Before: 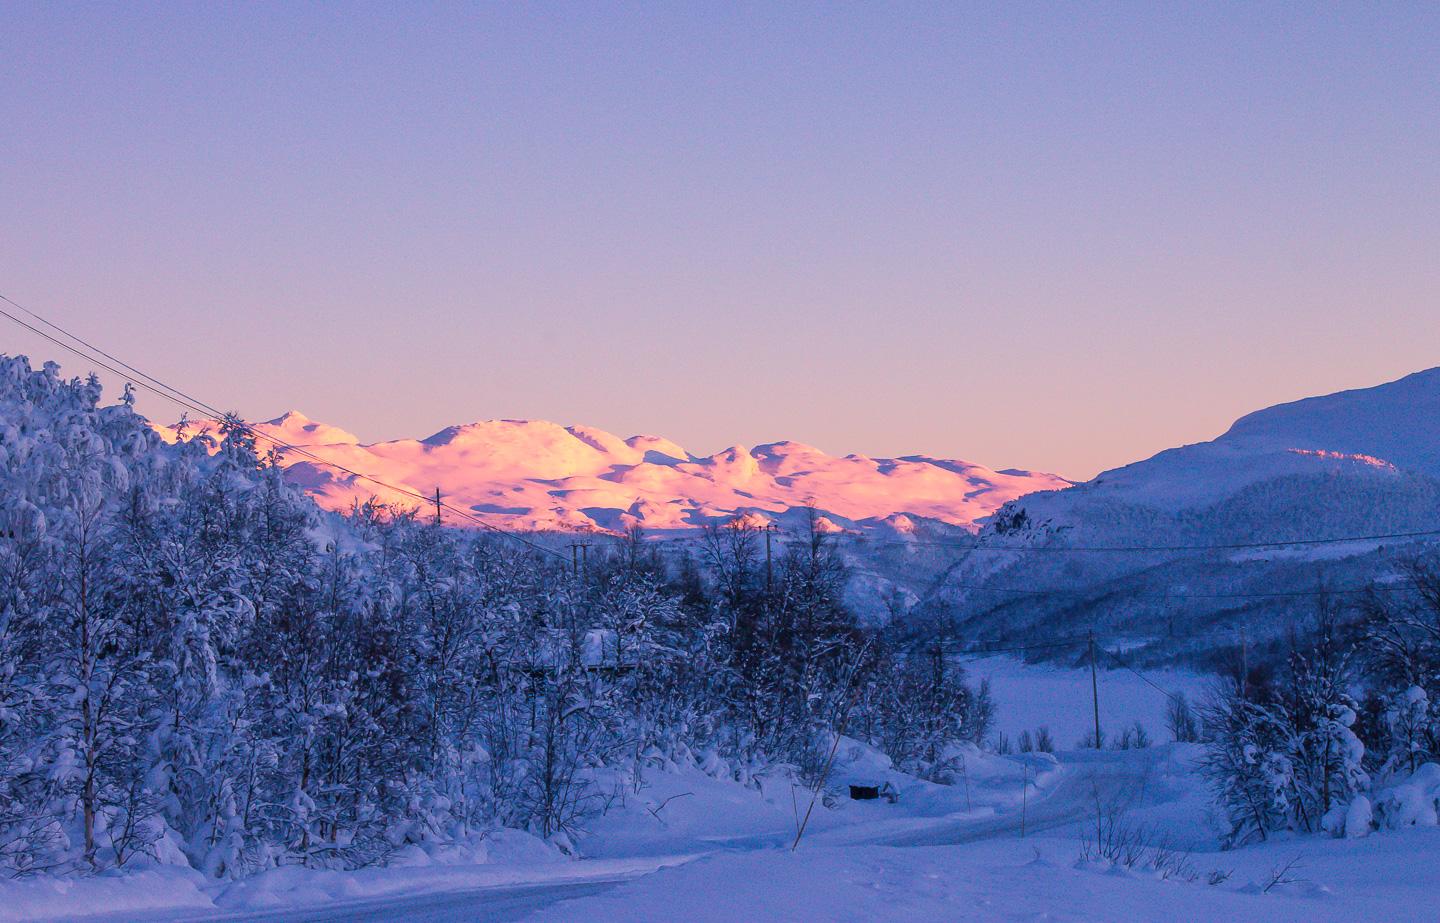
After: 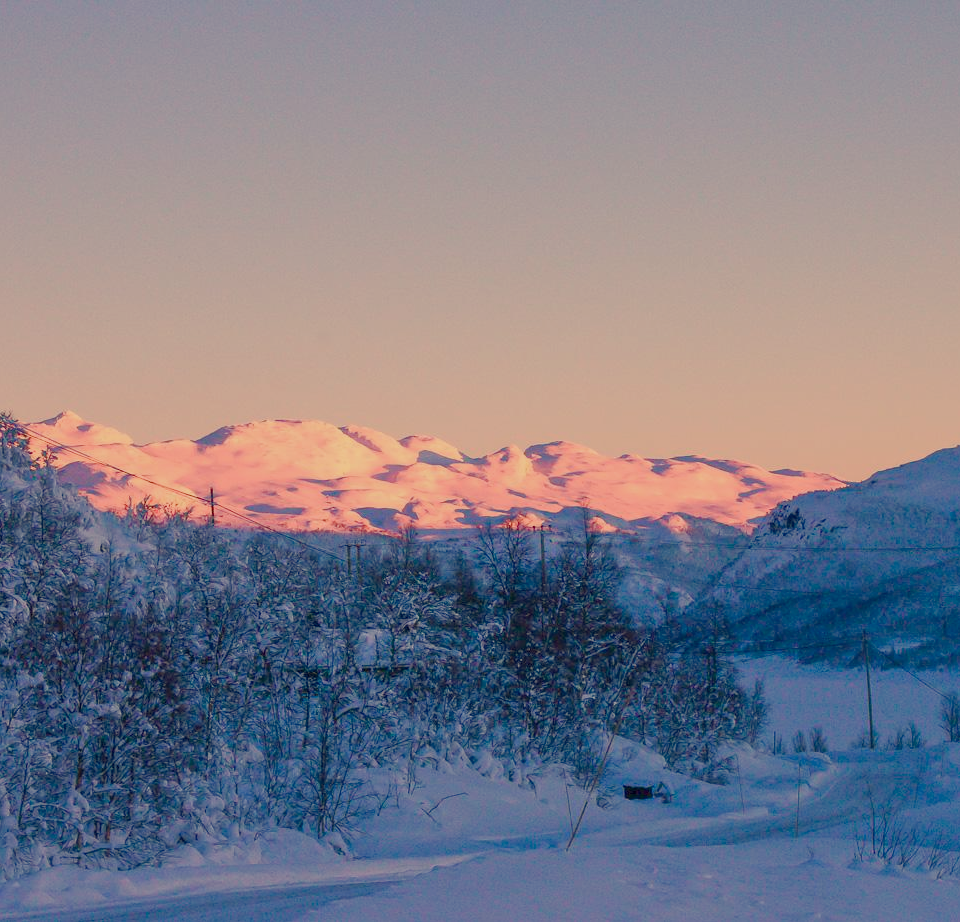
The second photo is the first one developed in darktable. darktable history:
color balance rgb: shadows lift › chroma 1%, shadows lift › hue 113°, highlights gain › chroma 0.2%, highlights gain › hue 333°, perceptual saturation grading › global saturation 20%, perceptual saturation grading › highlights -50%, perceptual saturation grading › shadows 25%, contrast -20%
white balance: red 1.08, blue 0.791
crop and rotate: left 15.754%, right 17.579%
